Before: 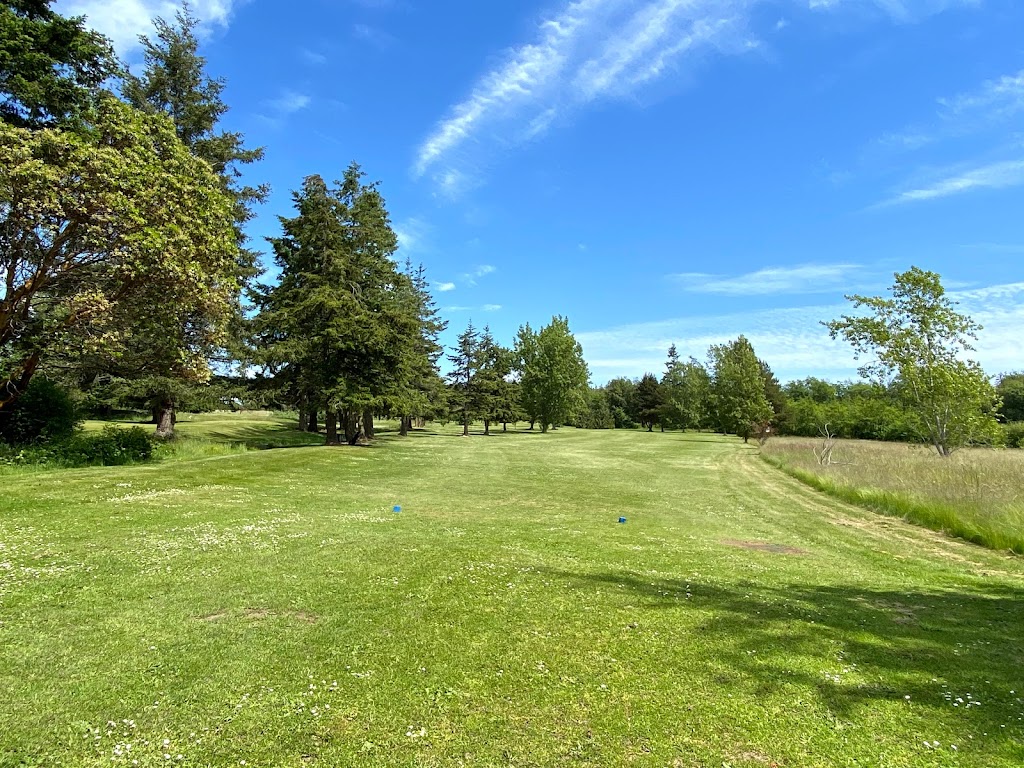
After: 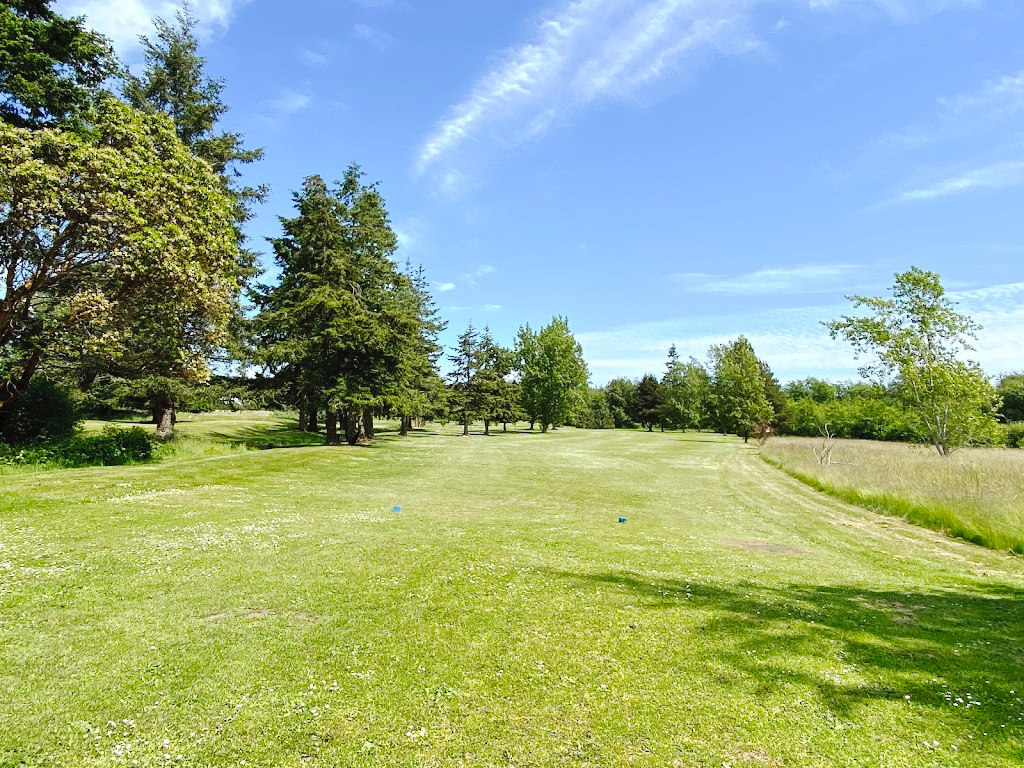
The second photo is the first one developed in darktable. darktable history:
tone curve: curves: ch0 [(0, 0) (0.003, 0.039) (0.011, 0.041) (0.025, 0.048) (0.044, 0.065) (0.069, 0.084) (0.1, 0.104) (0.136, 0.137) (0.177, 0.19) (0.224, 0.245) (0.277, 0.32) (0.335, 0.409) (0.399, 0.496) (0.468, 0.58) (0.543, 0.656) (0.623, 0.733) (0.709, 0.796) (0.801, 0.852) (0.898, 0.93) (1, 1)], preserve colors none
